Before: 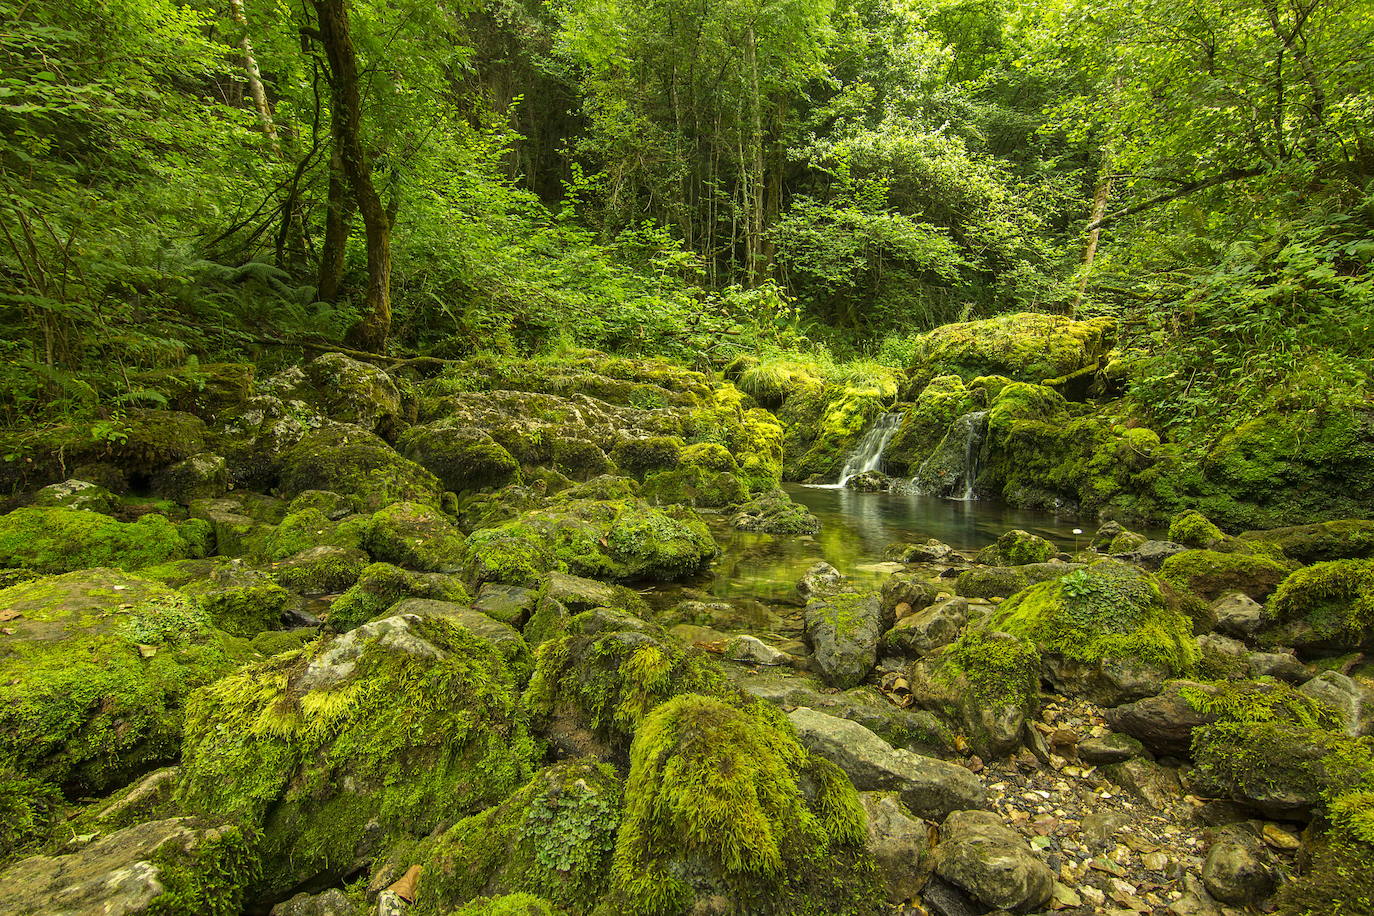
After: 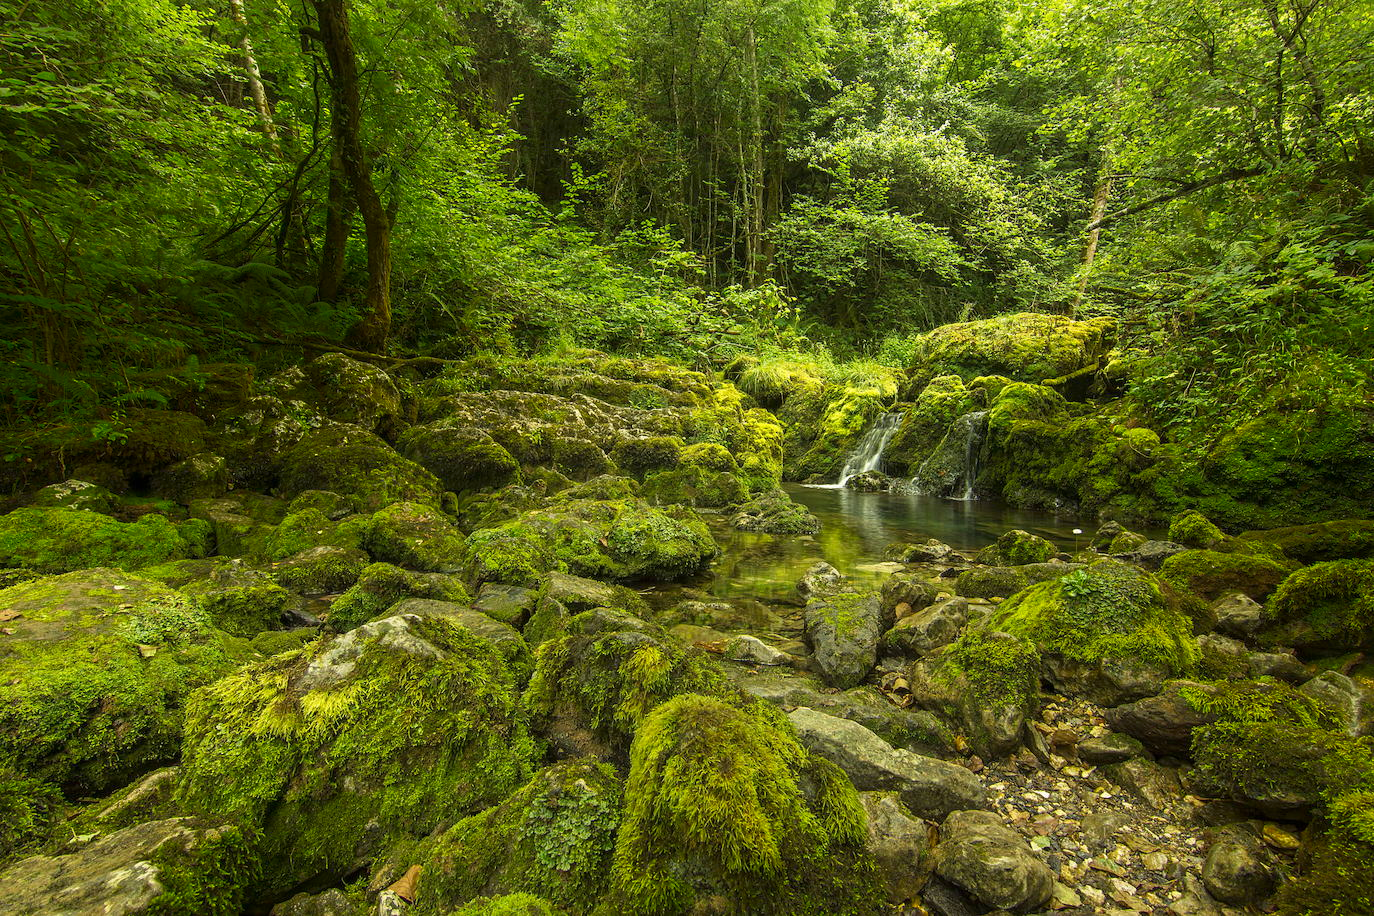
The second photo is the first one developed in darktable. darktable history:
shadows and highlights: shadows -88.86, highlights -35.58, soften with gaussian
